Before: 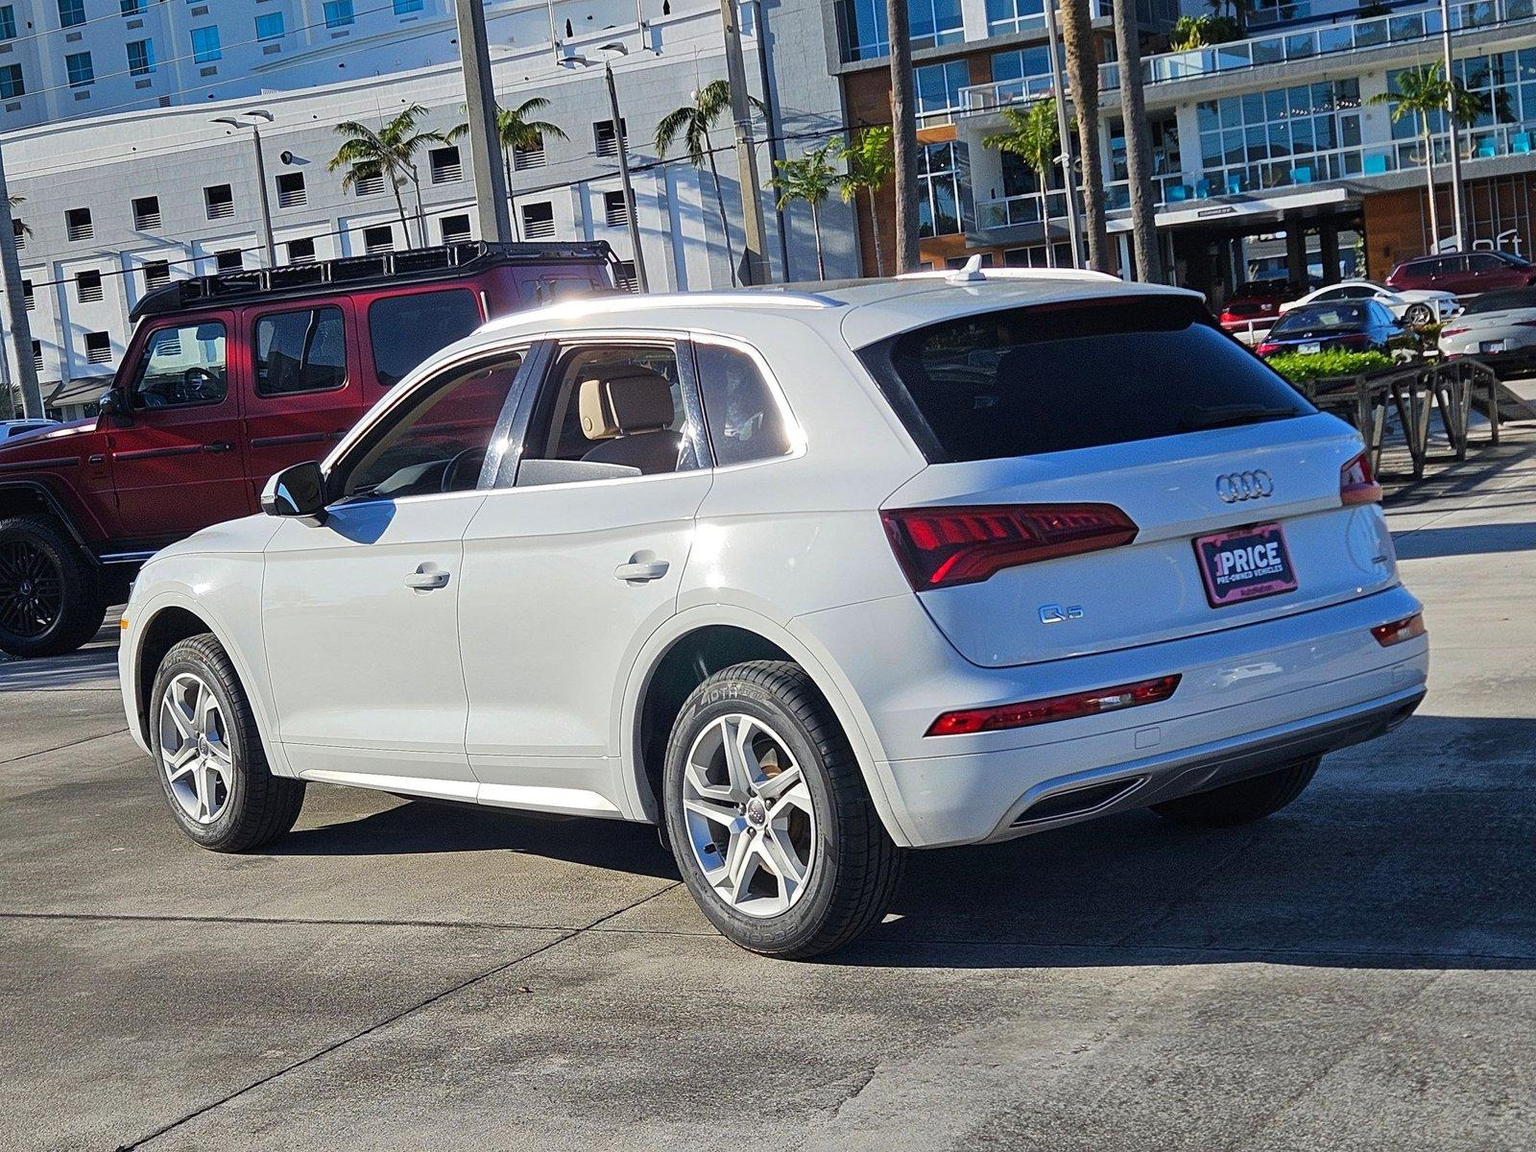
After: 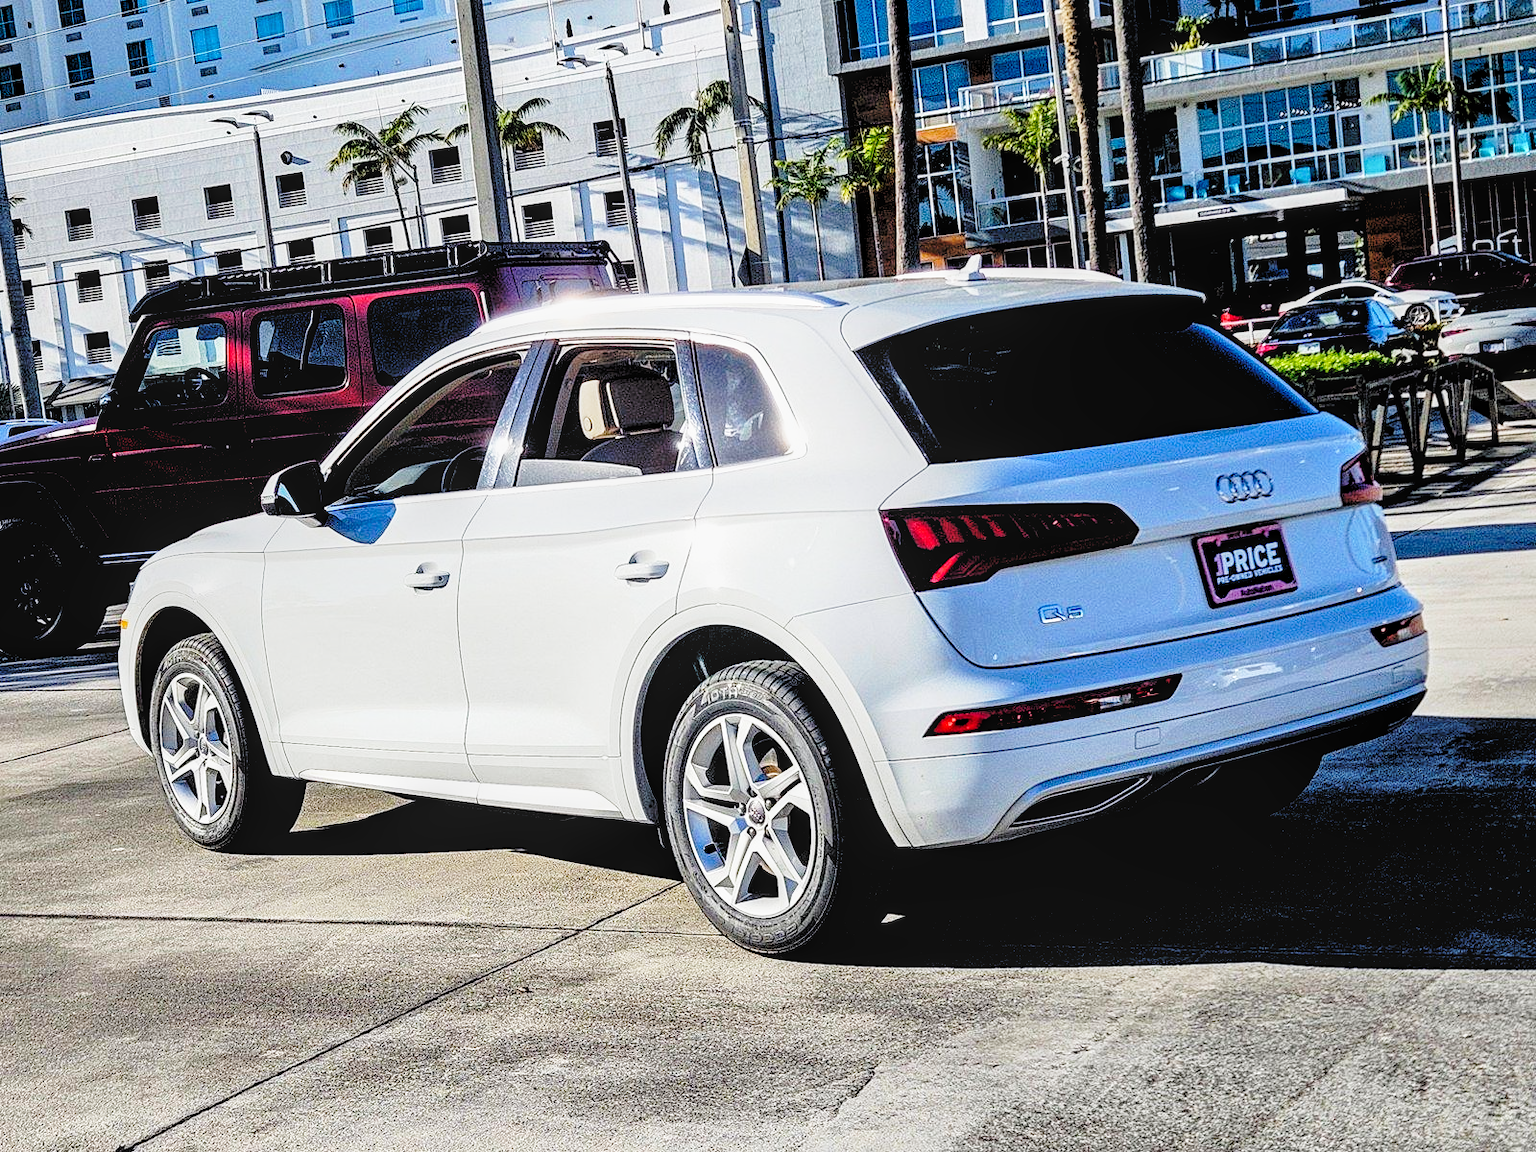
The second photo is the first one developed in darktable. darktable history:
local contrast: on, module defaults
rgb levels: levels [[0.029, 0.461, 0.922], [0, 0.5, 1], [0, 0.5, 1]]
base curve: curves: ch0 [(0, 0) (0.036, 0.037) (0.121, 0.228) (0.46, 0.76) (0.859, 0.983) (1, 1)], preserve colors none
